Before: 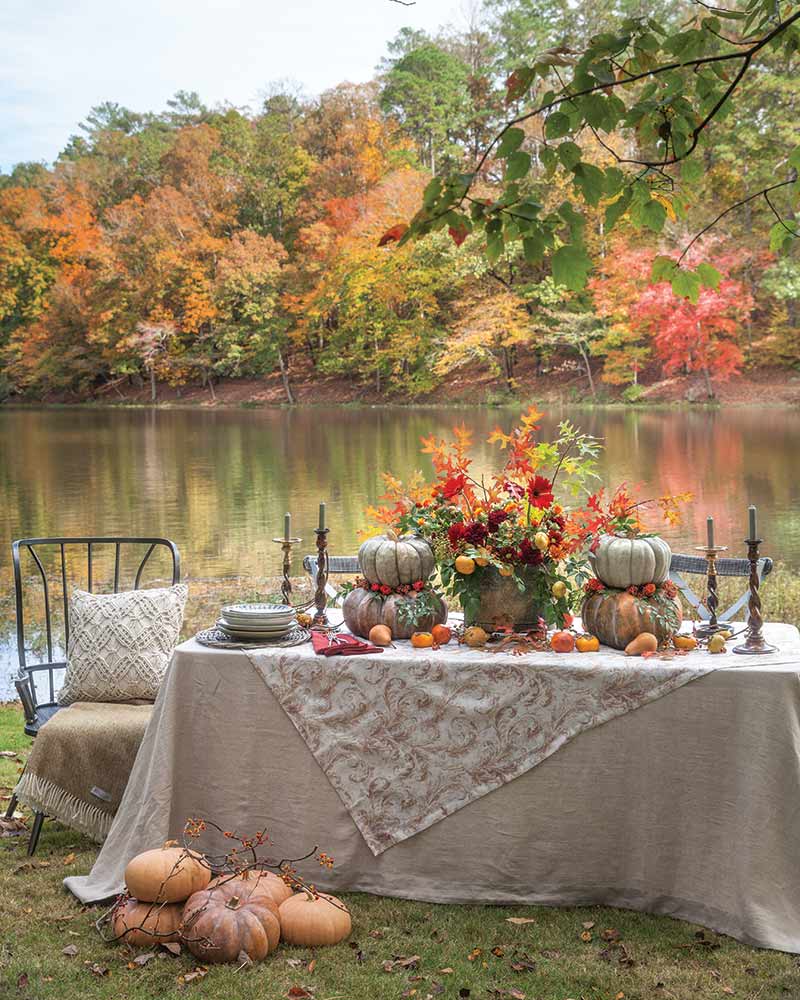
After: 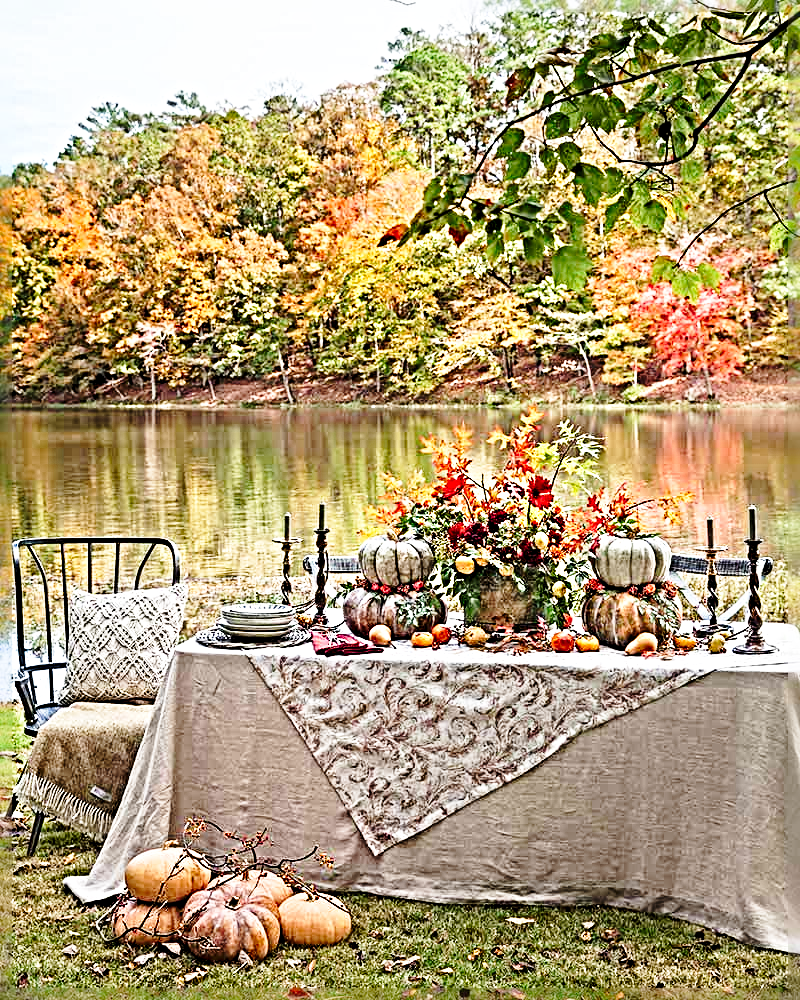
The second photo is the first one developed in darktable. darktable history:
base curve: curves: ch0 [(0, 0) (0.028, 0.03) (0.121, 0.232) (0.46, 0.748) (0.859, 0.968) (1, 1)], preserve colors none
sharpen: radius 6.3, amount 1.8, threshold 0
color contrast: green-magenta contrast 1.2, blue-yellow contrast 1.2
